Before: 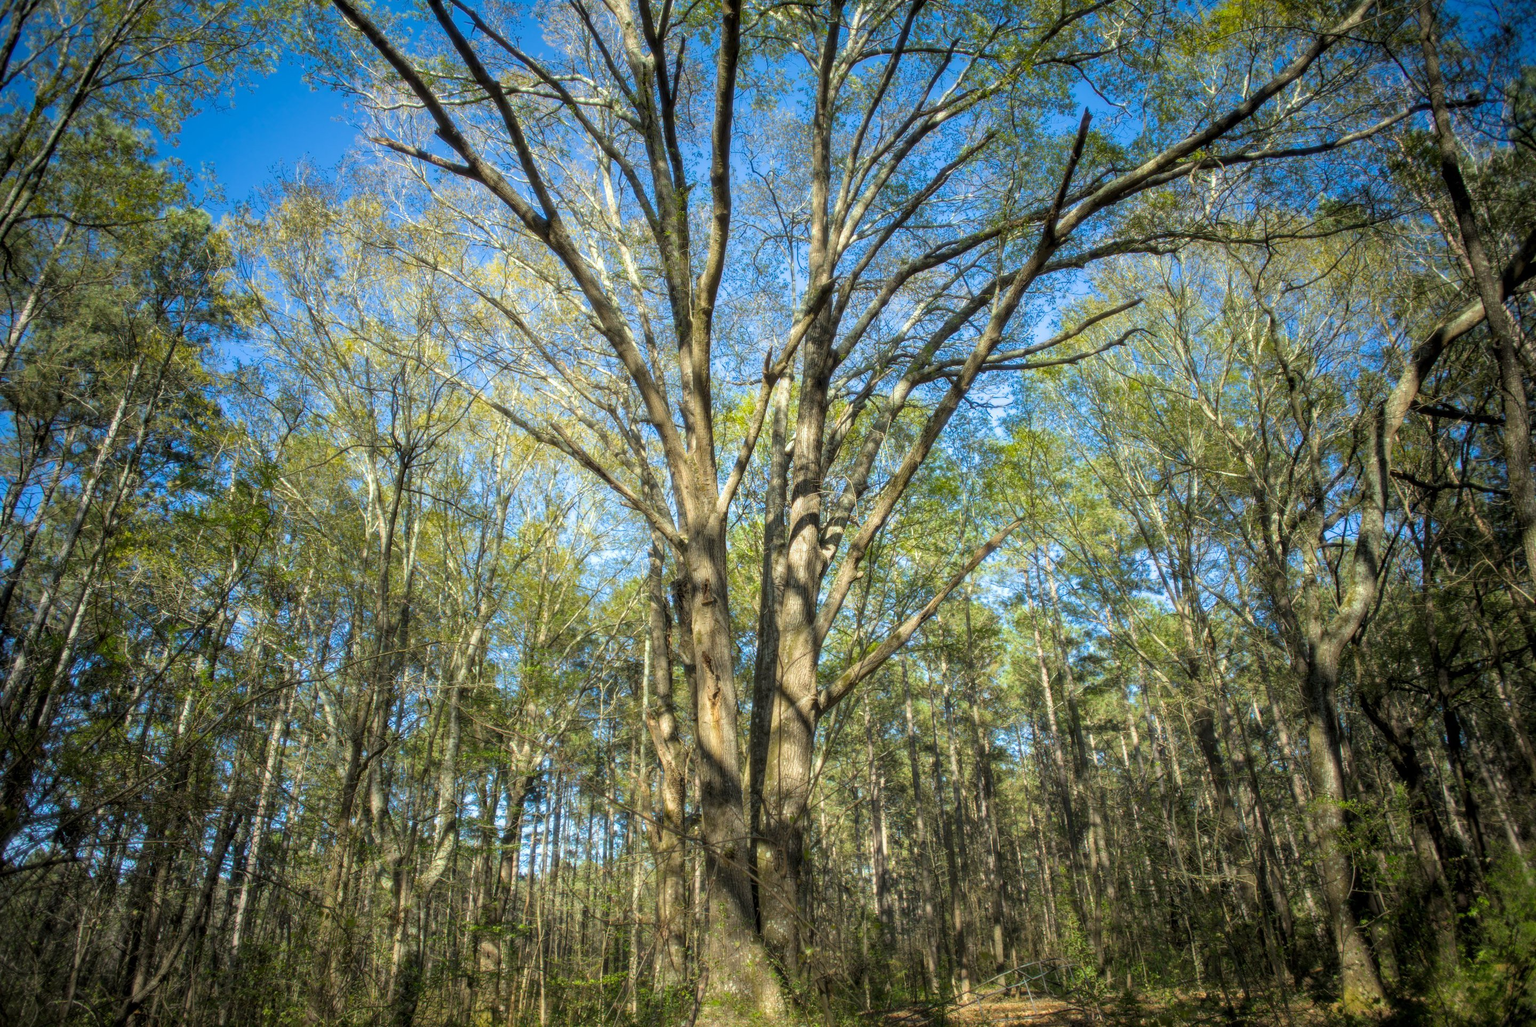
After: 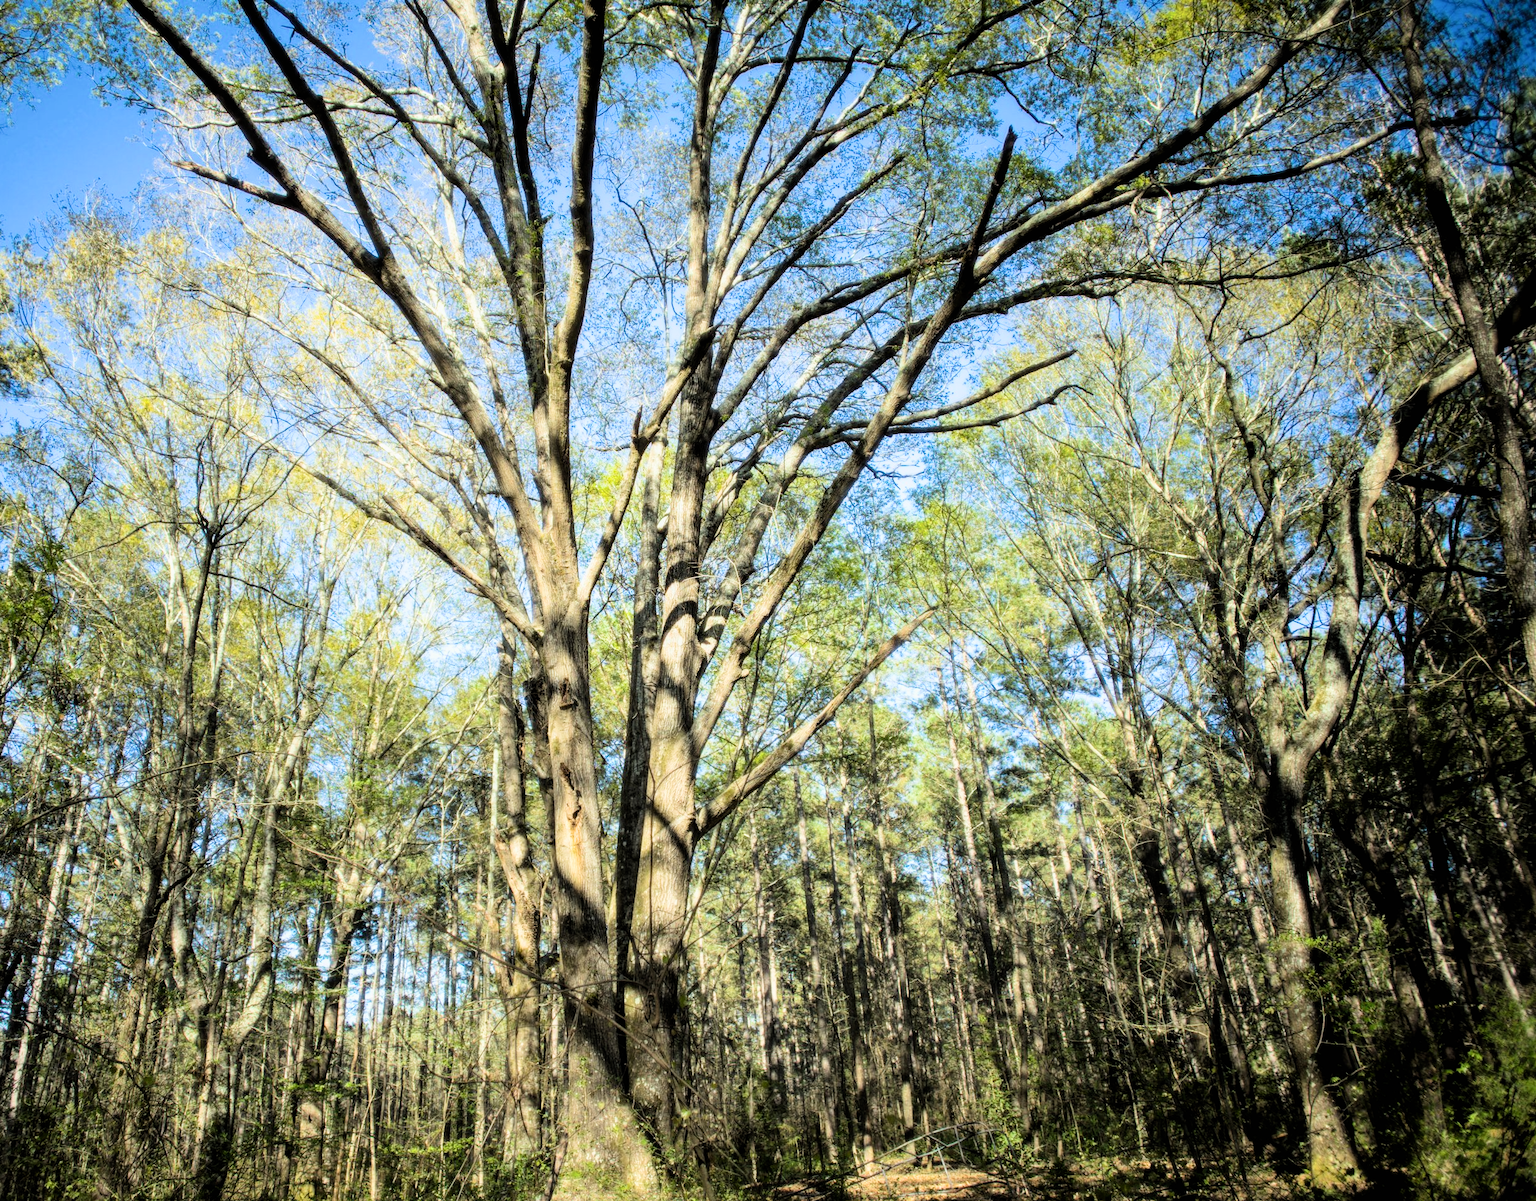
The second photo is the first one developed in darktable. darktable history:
exposure: black level correction 0, exposure 0.498 EV, compensate exposure bias true, compensate highlight preservation false
contrast brightness saturation: contrast 0.155, brightness 0.045
crop and rotate: left 14.595%
filmic rgb: black relative exposure -5.01 EV, white relative exposure 3.49 EV, hardness 3.17, contrast 1.299, highlights saturation mix -48.97%
